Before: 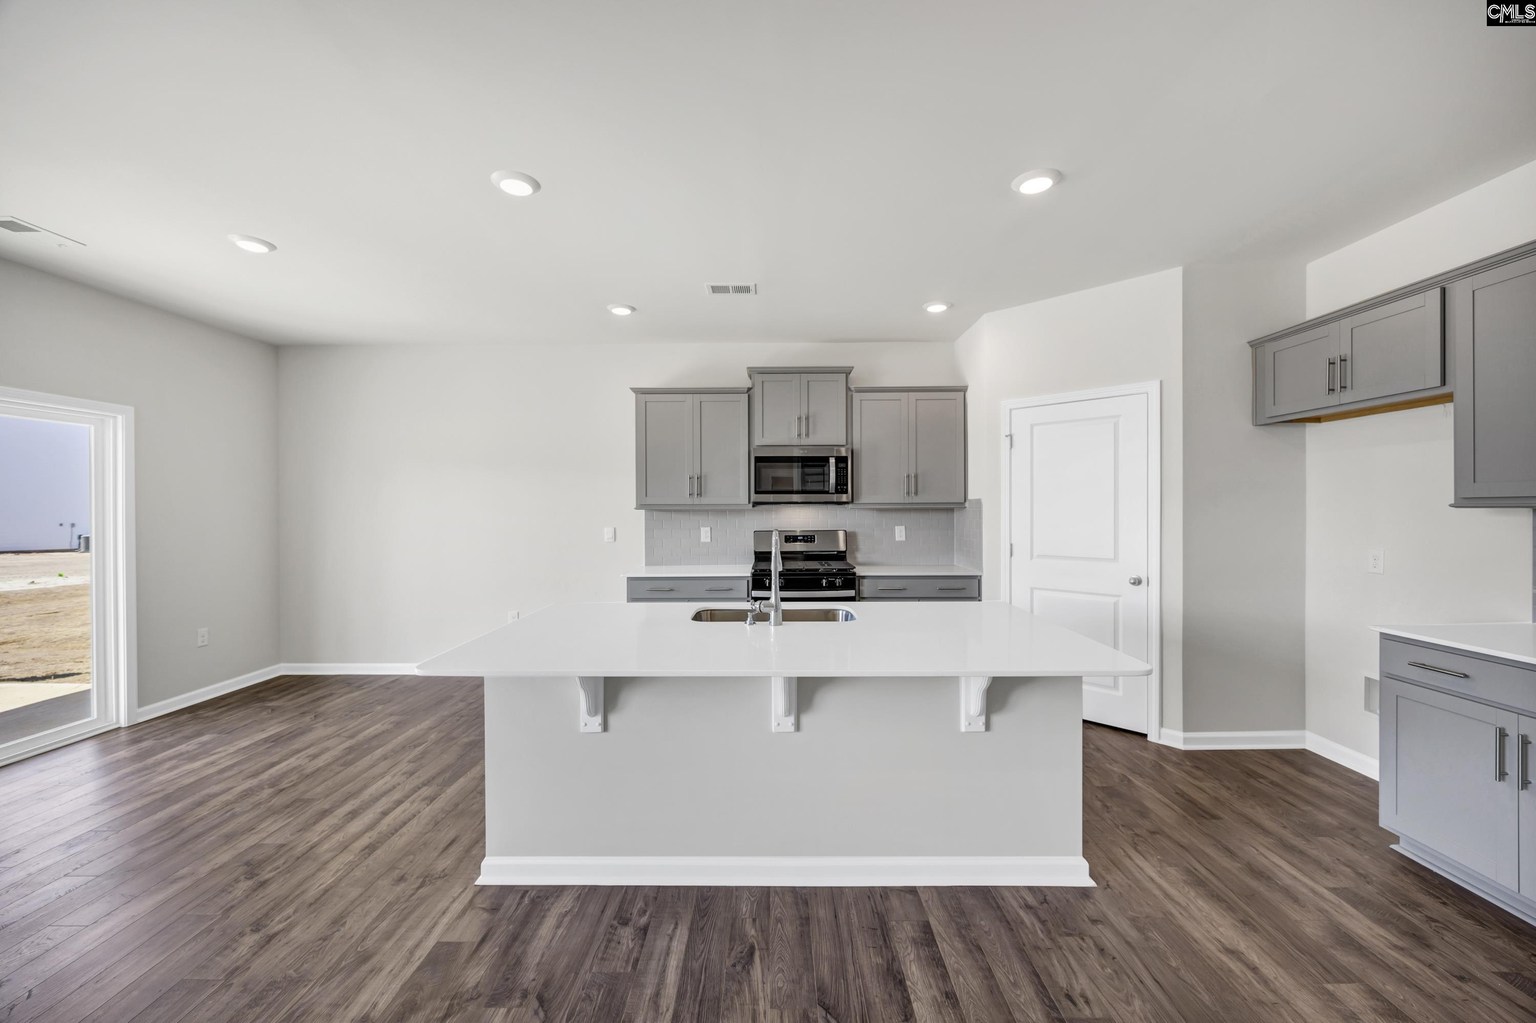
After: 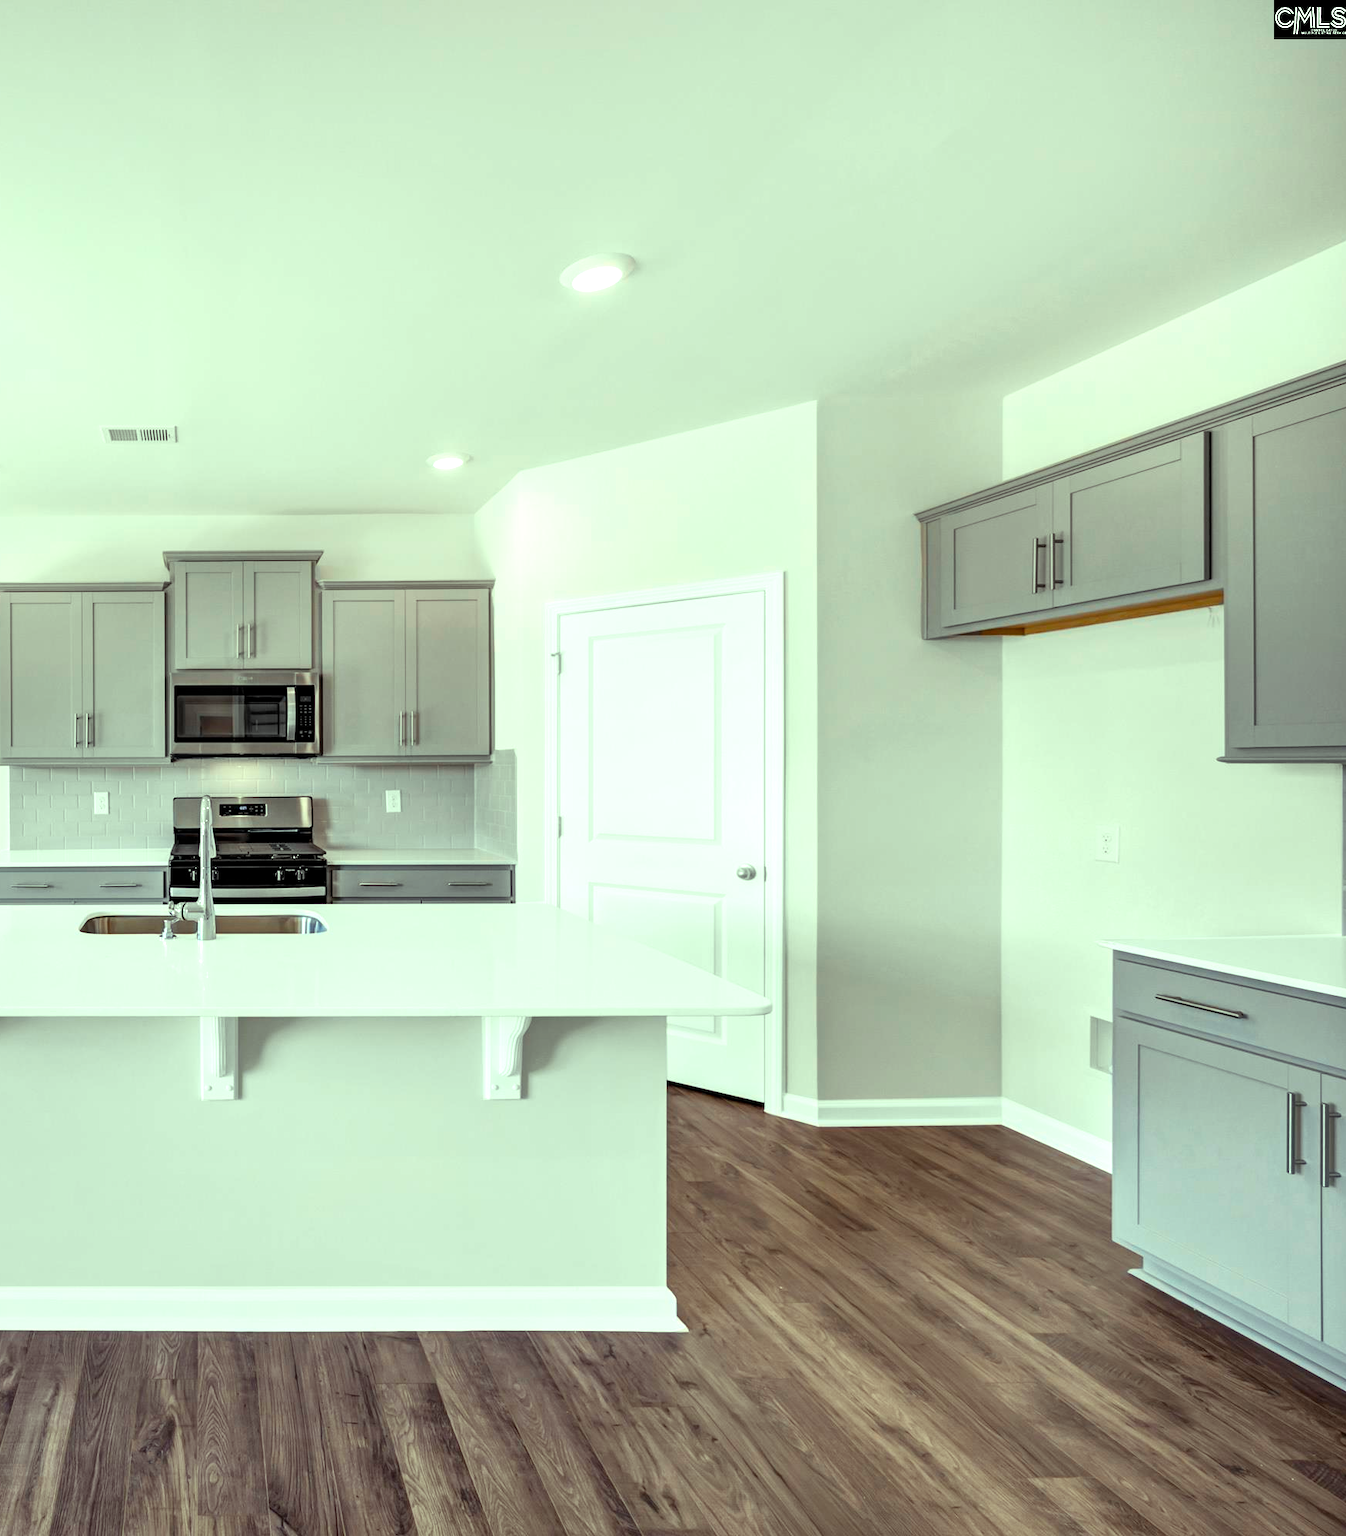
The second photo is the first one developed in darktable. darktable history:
crop: left 41.572%
color balance rgb: highlights gain › luminance 15.614%, highlights gain › chroma 7.127%, highlights gain › hue 125.63°, perceptual saturation grading › global saturation 0.632%, perceptual brilliance grading › global brilliance 10.675%
